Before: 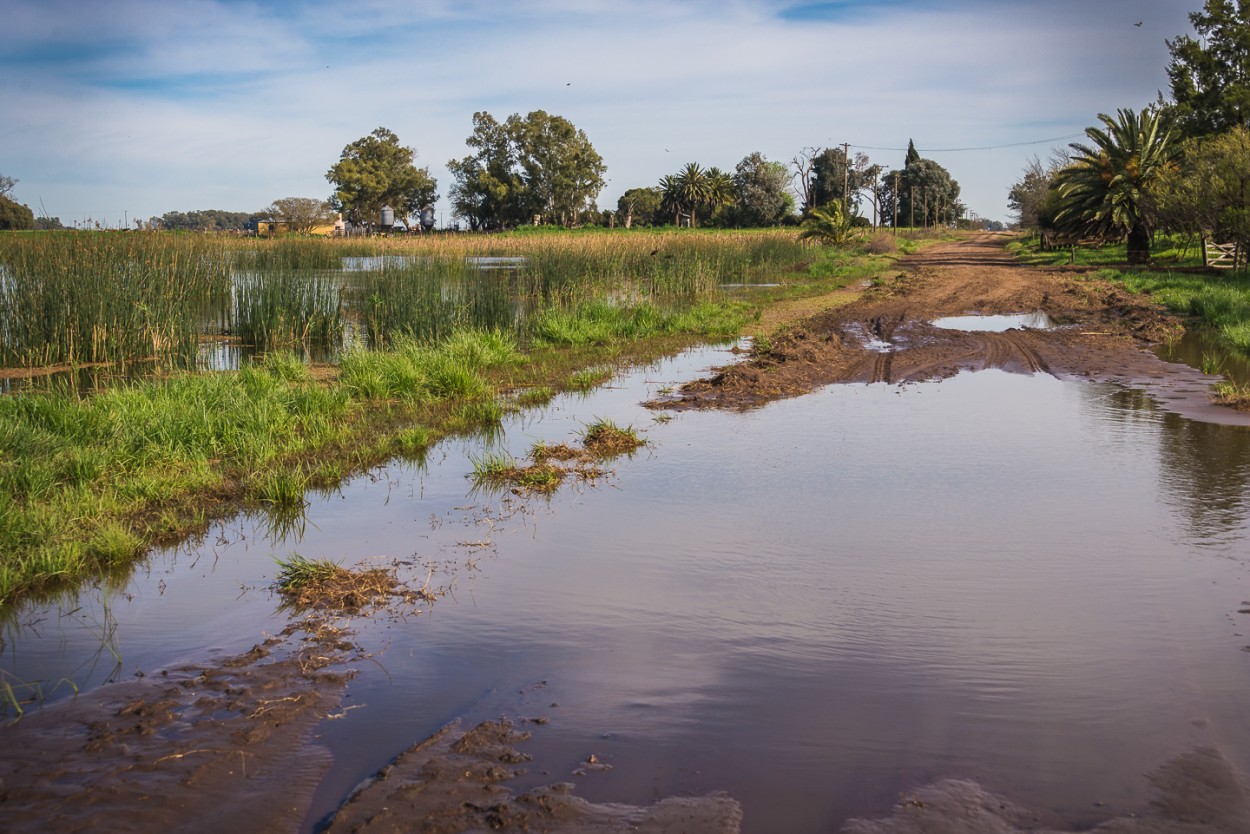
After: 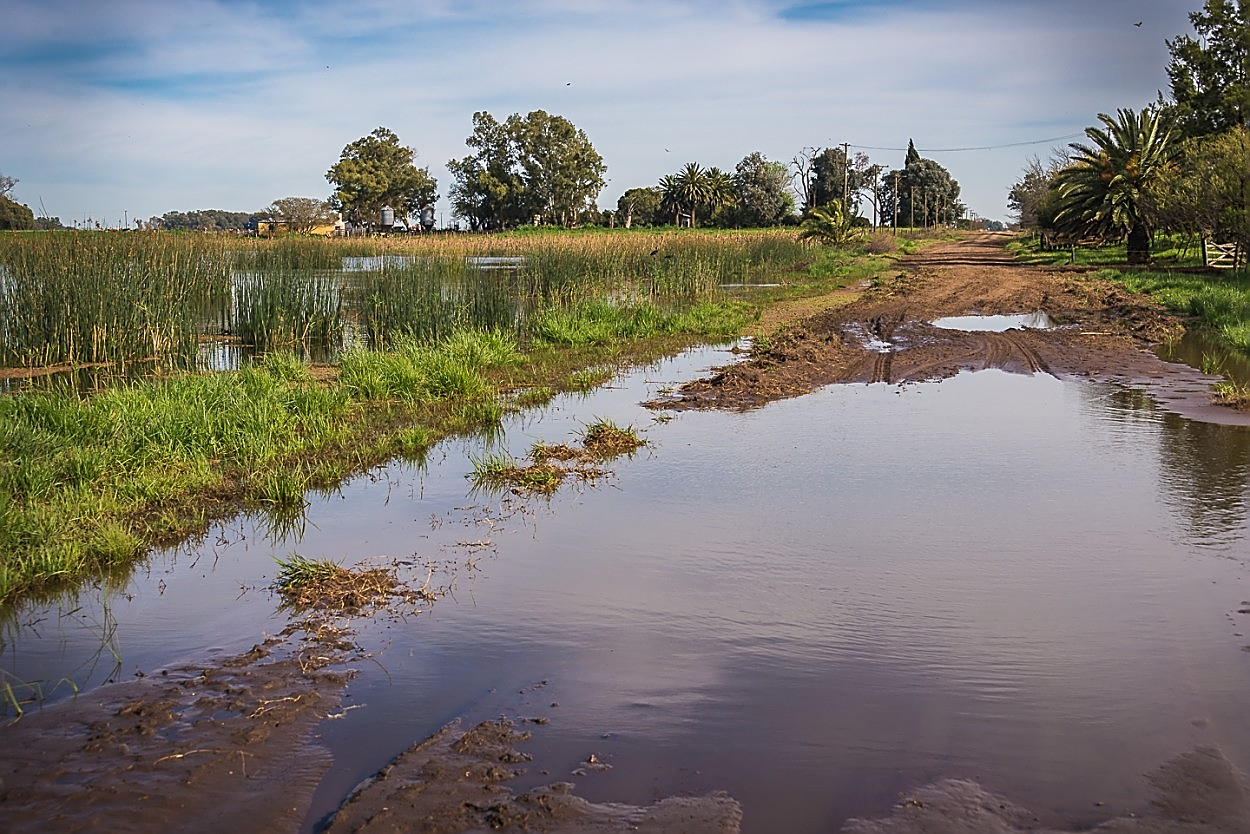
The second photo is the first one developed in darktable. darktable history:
sharpen: radius 1.37, amount 1.261, threshold 0.608
